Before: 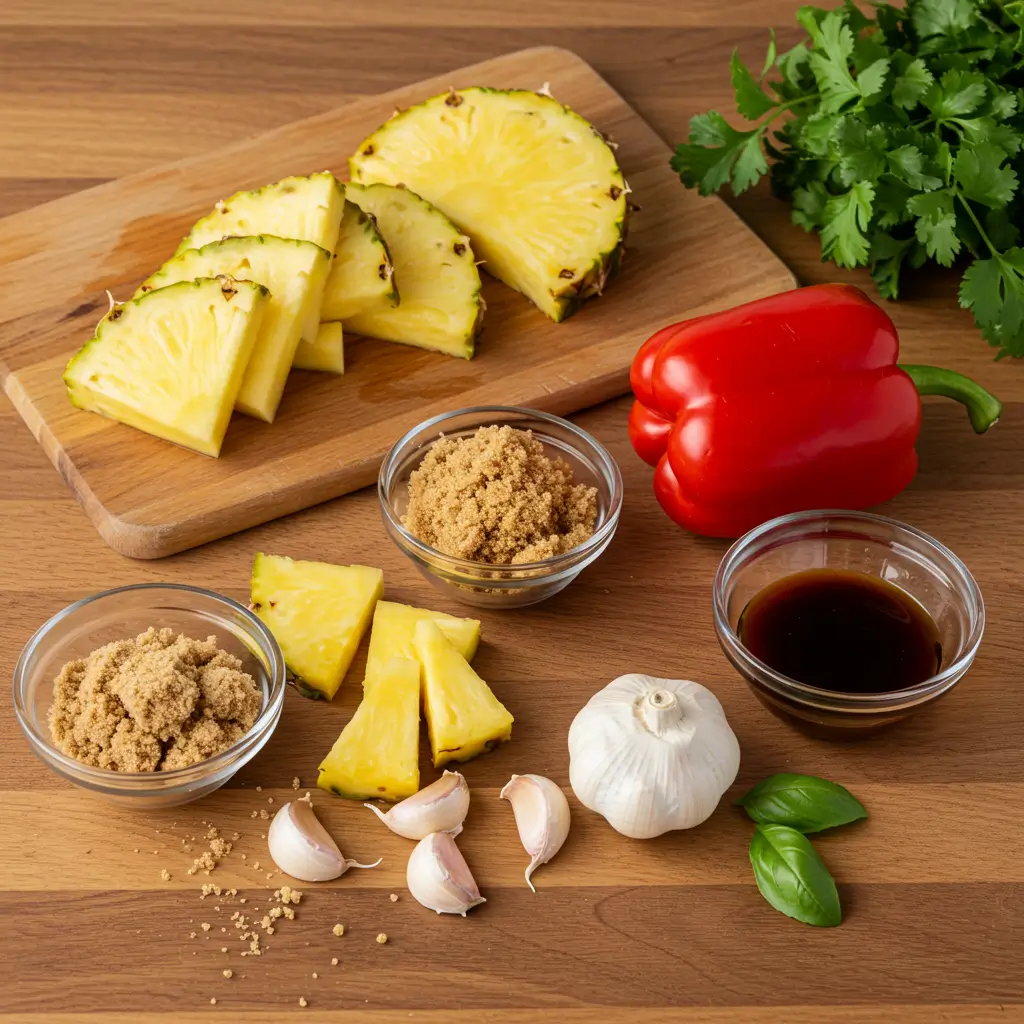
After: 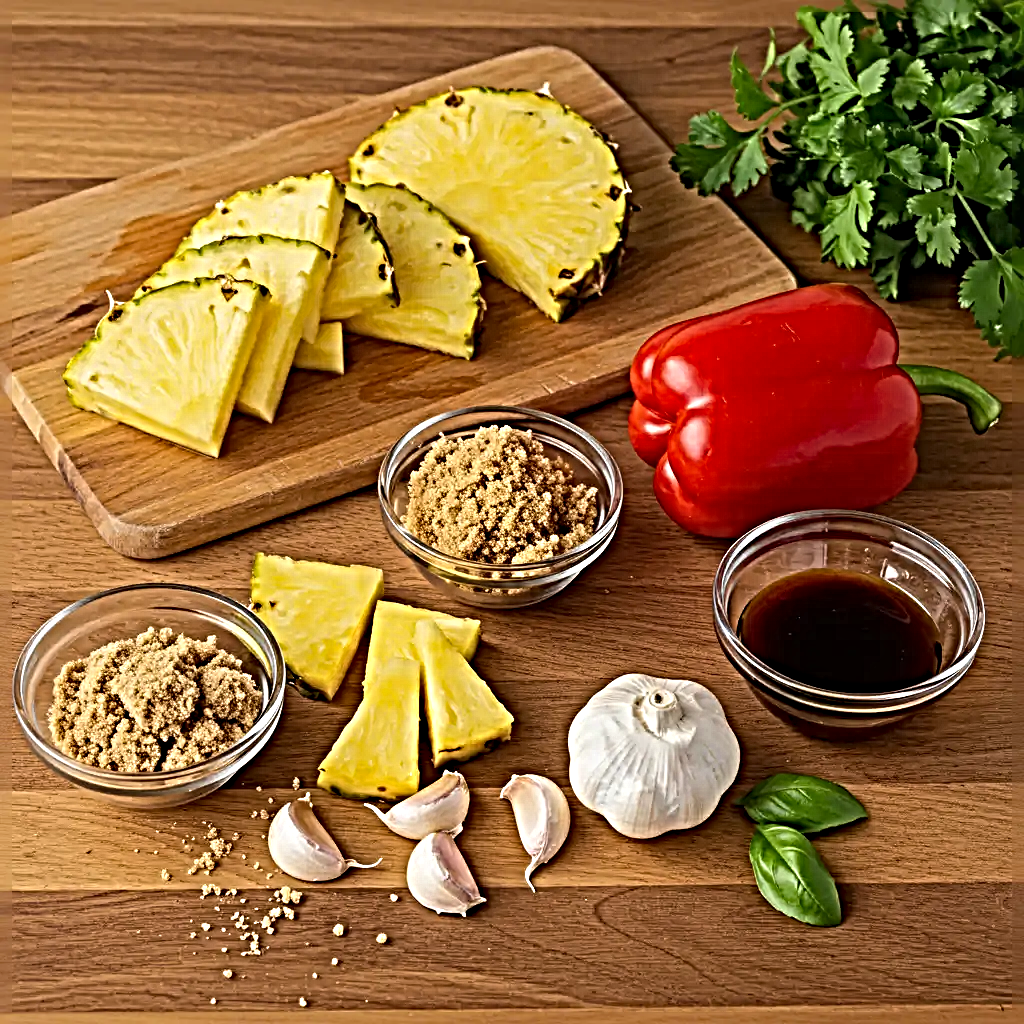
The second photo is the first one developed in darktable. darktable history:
exposure: exposure -0.043 EV, compensate exposure bias true, compensate highlight preservation false
sharpen: radius 6.253, amount 1.811, threshold 0.009
haze removal: adaptive false
